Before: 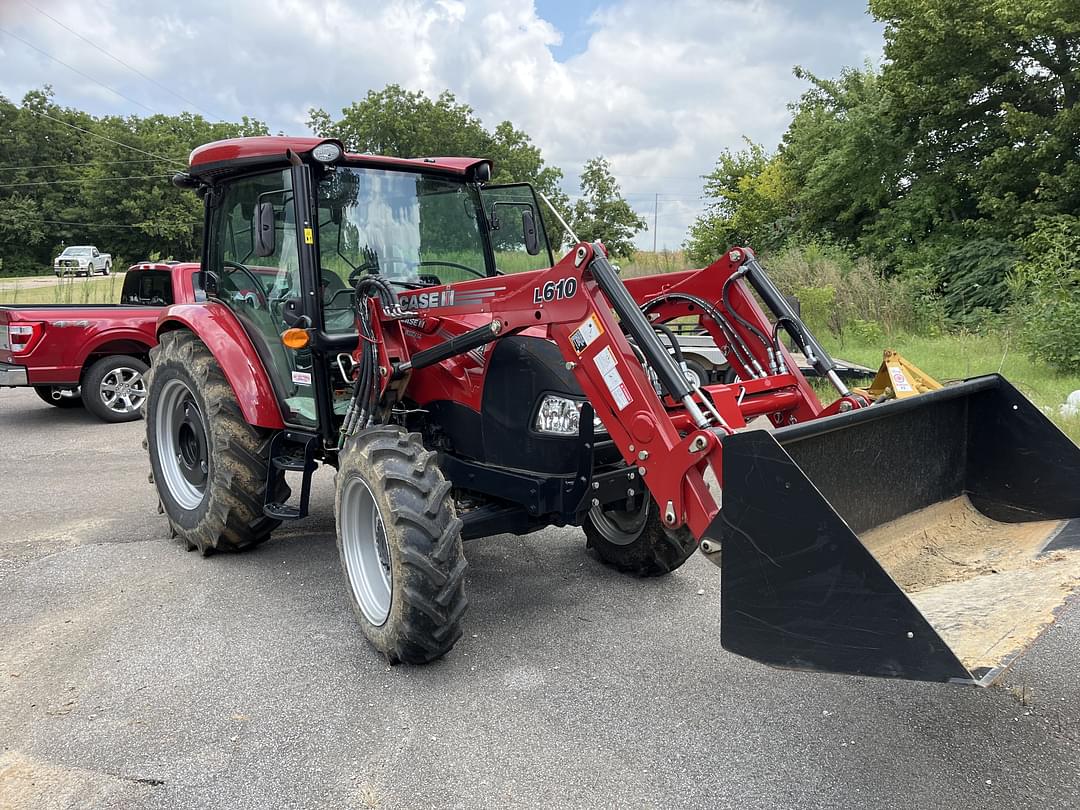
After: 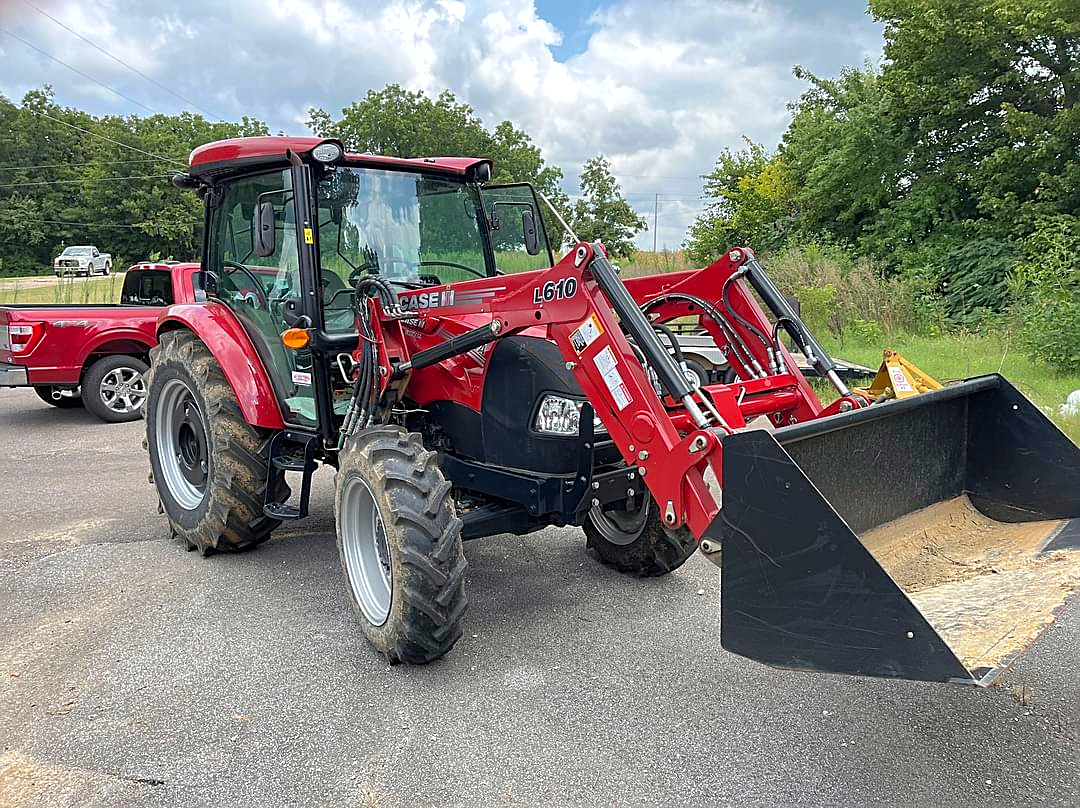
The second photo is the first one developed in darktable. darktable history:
sharpen: on, module defaults
crop: top 0.05%, bottom 0.098%
exposure: exposure 0.178 EV, compensate exposure bias true, compensate highlight preservation false
shadows and highlights: on, module defaults
